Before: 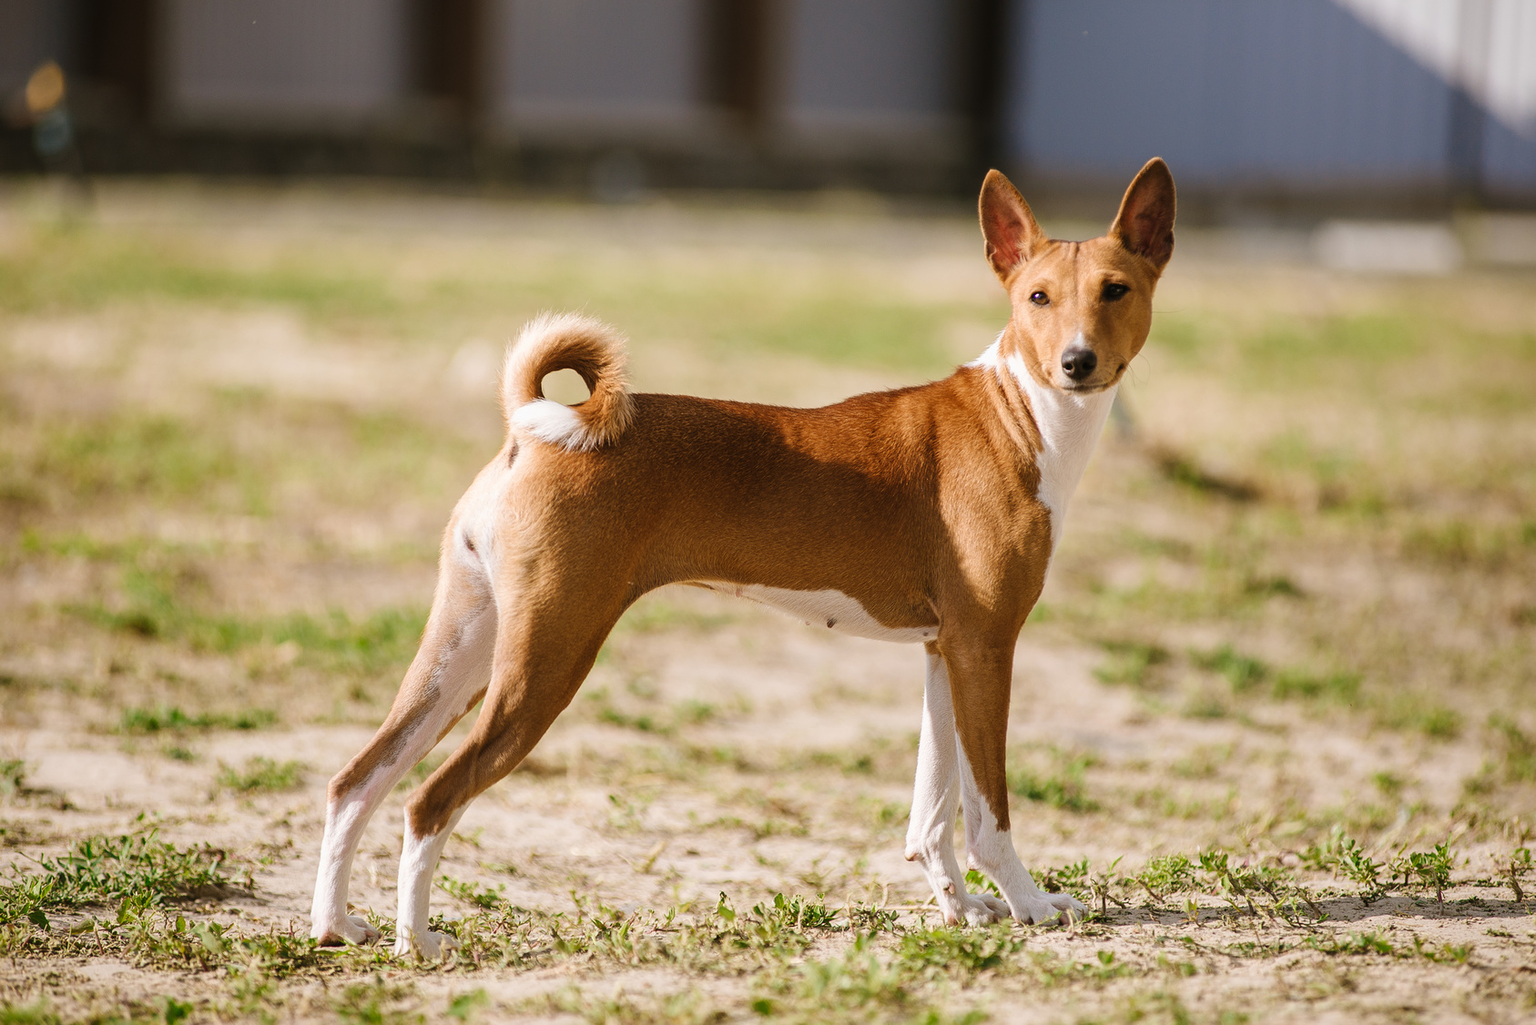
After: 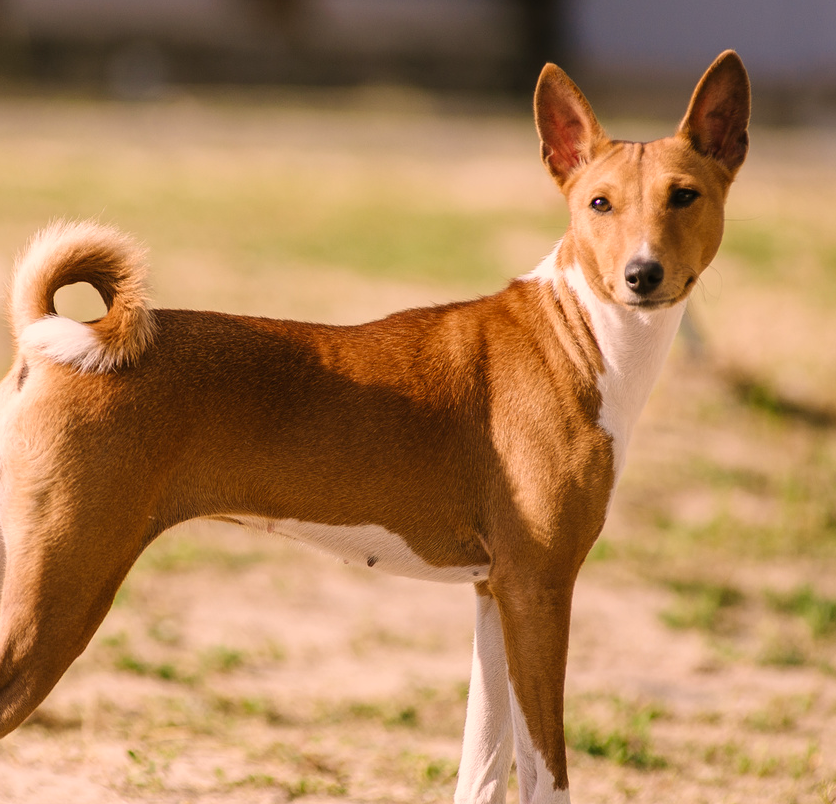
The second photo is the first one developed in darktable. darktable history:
color correction: highlights a* 11.96, highlights b* 11.58
crop: left 32.075%, top 10.976%, right 18.355%, bottom 17.596%
